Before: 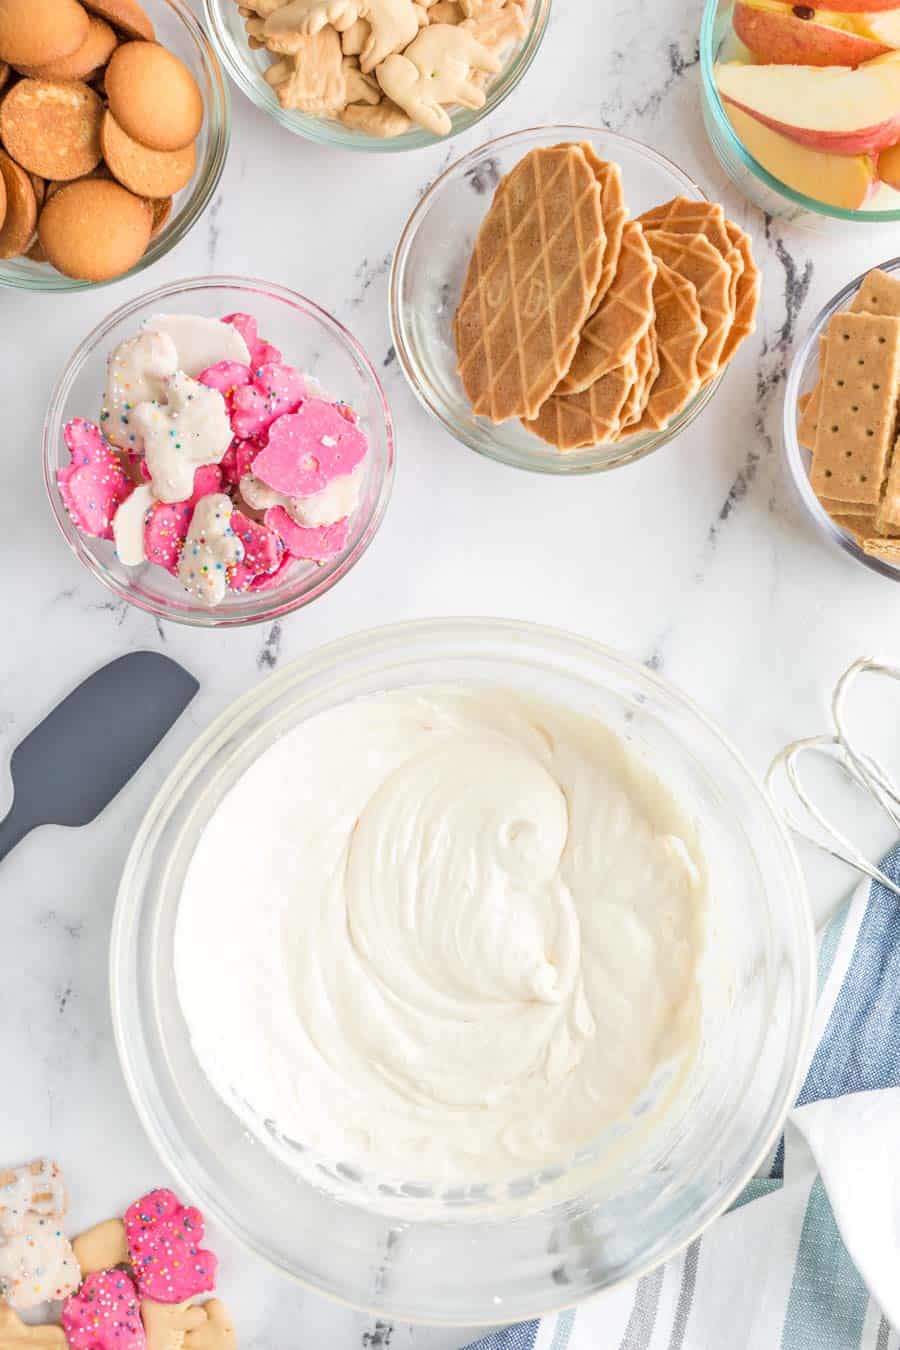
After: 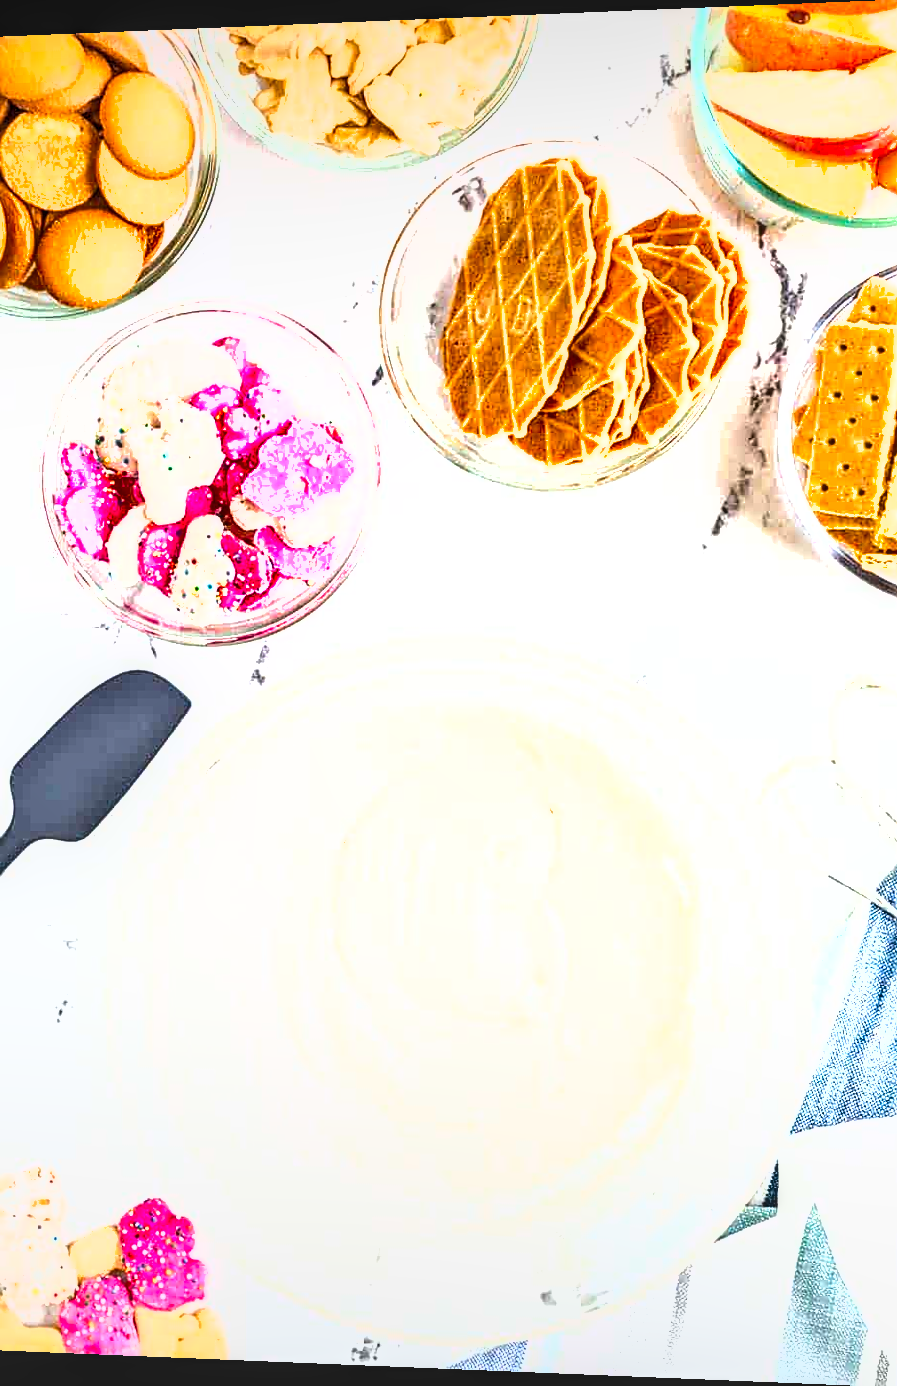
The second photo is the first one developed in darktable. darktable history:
rotate and perspective: lens shift (horizontal) -0.055, automatic cropping off
local contrast: on, module defaults
exposure: black level correction 0, exposure 1.2 EV, compensate highlight preservation false
crop and rotate: left 0.126%
shadows and highlights: low approximation 0.01, soften with gaussian
color balance rgb: perceptual saturation grading › global saturation 25%, global vibrance 10%
sharpen: on, module defaults
